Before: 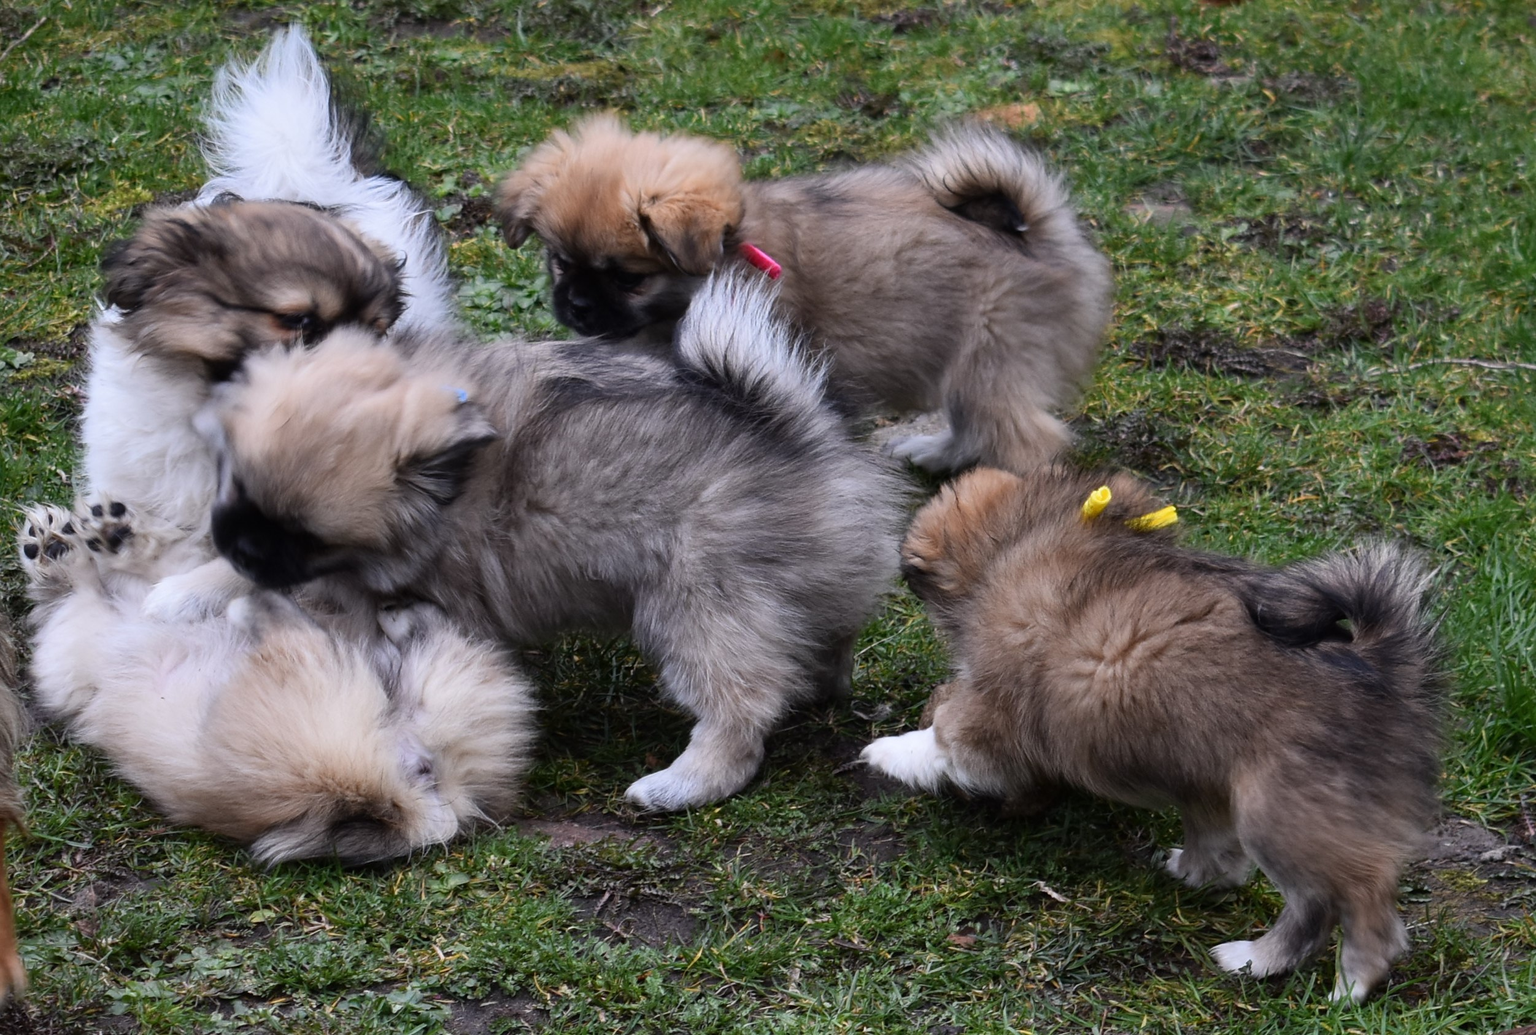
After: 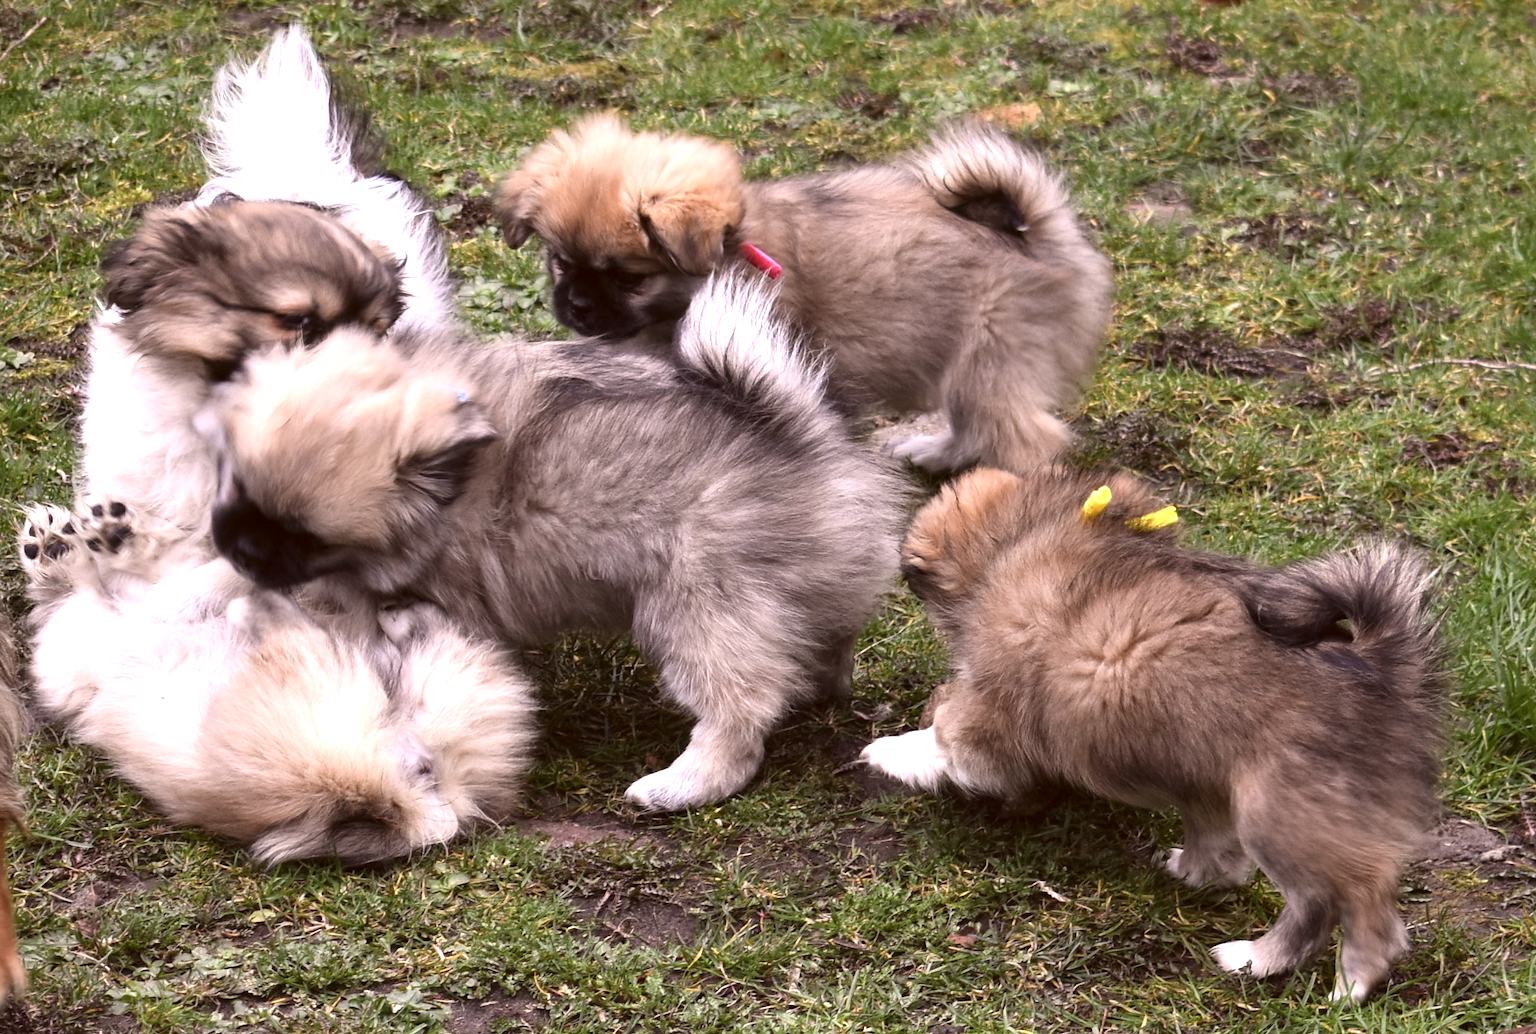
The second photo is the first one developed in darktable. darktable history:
color correction: highlights a* 10.21, highlights b* 9.78, shadows a* 8.27, shadows b* 8.2, saturation 0.803
exposure: black level correction 0, exposure 0.896 EV, compensate highlight preservation false
